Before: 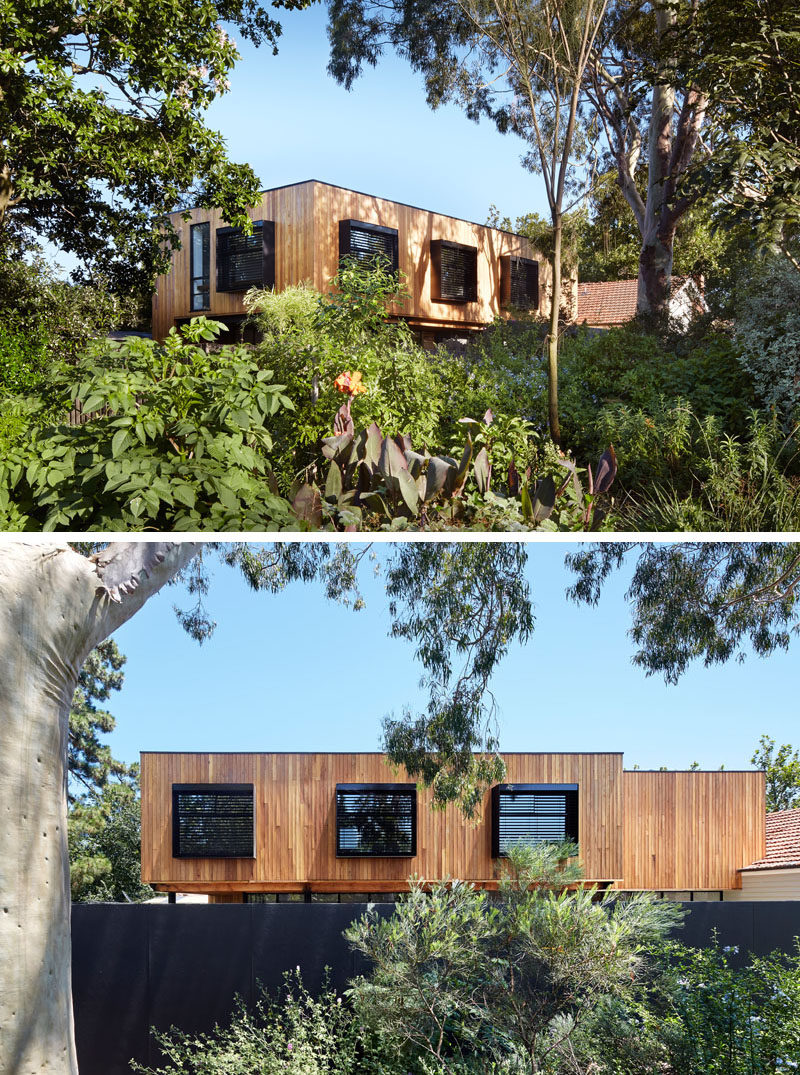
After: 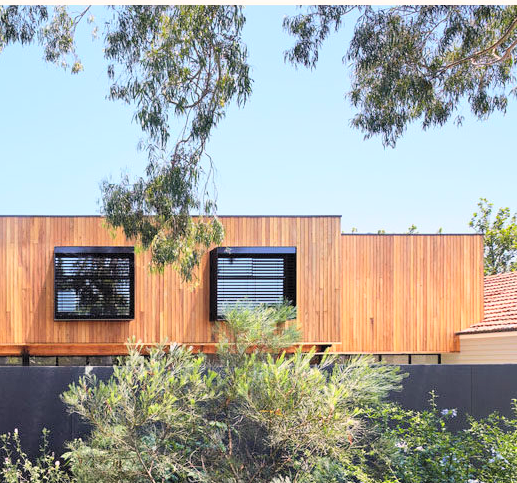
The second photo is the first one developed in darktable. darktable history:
crop and rotate: left 35.265%, top 50.032%, bottom 4.969%
color correction: highlights a* 5.9, highlights b* 4.77
contrast brightness saturation: contrast 0.098, brightness 0.319, saturation 0.142
